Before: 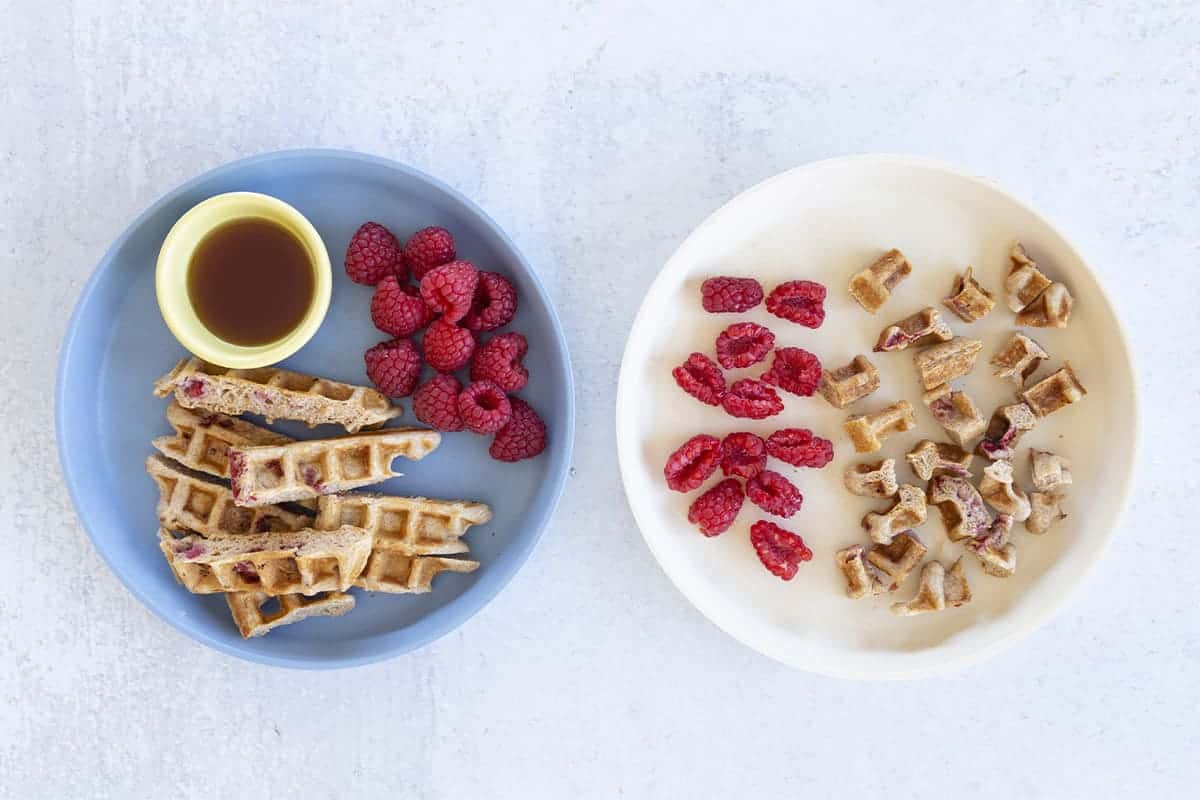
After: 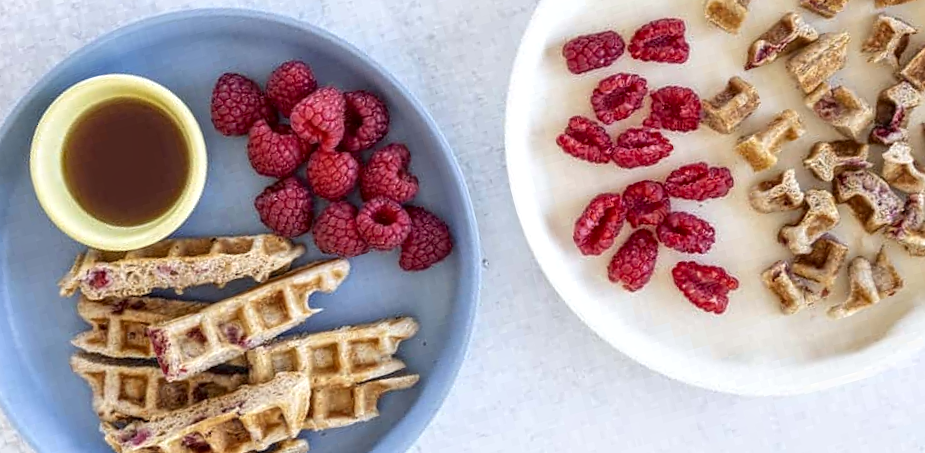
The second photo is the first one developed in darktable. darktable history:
crop and rotate: left 4.842%, top 15.51%, right 10.668%
local contrast: highlights 61%, detail 143%, midtone range 0.428
rotate and perspective: rotation -14.8°, crop left 0.1, crop right 0.903, crop top 0.25, crop bottom 0.748
